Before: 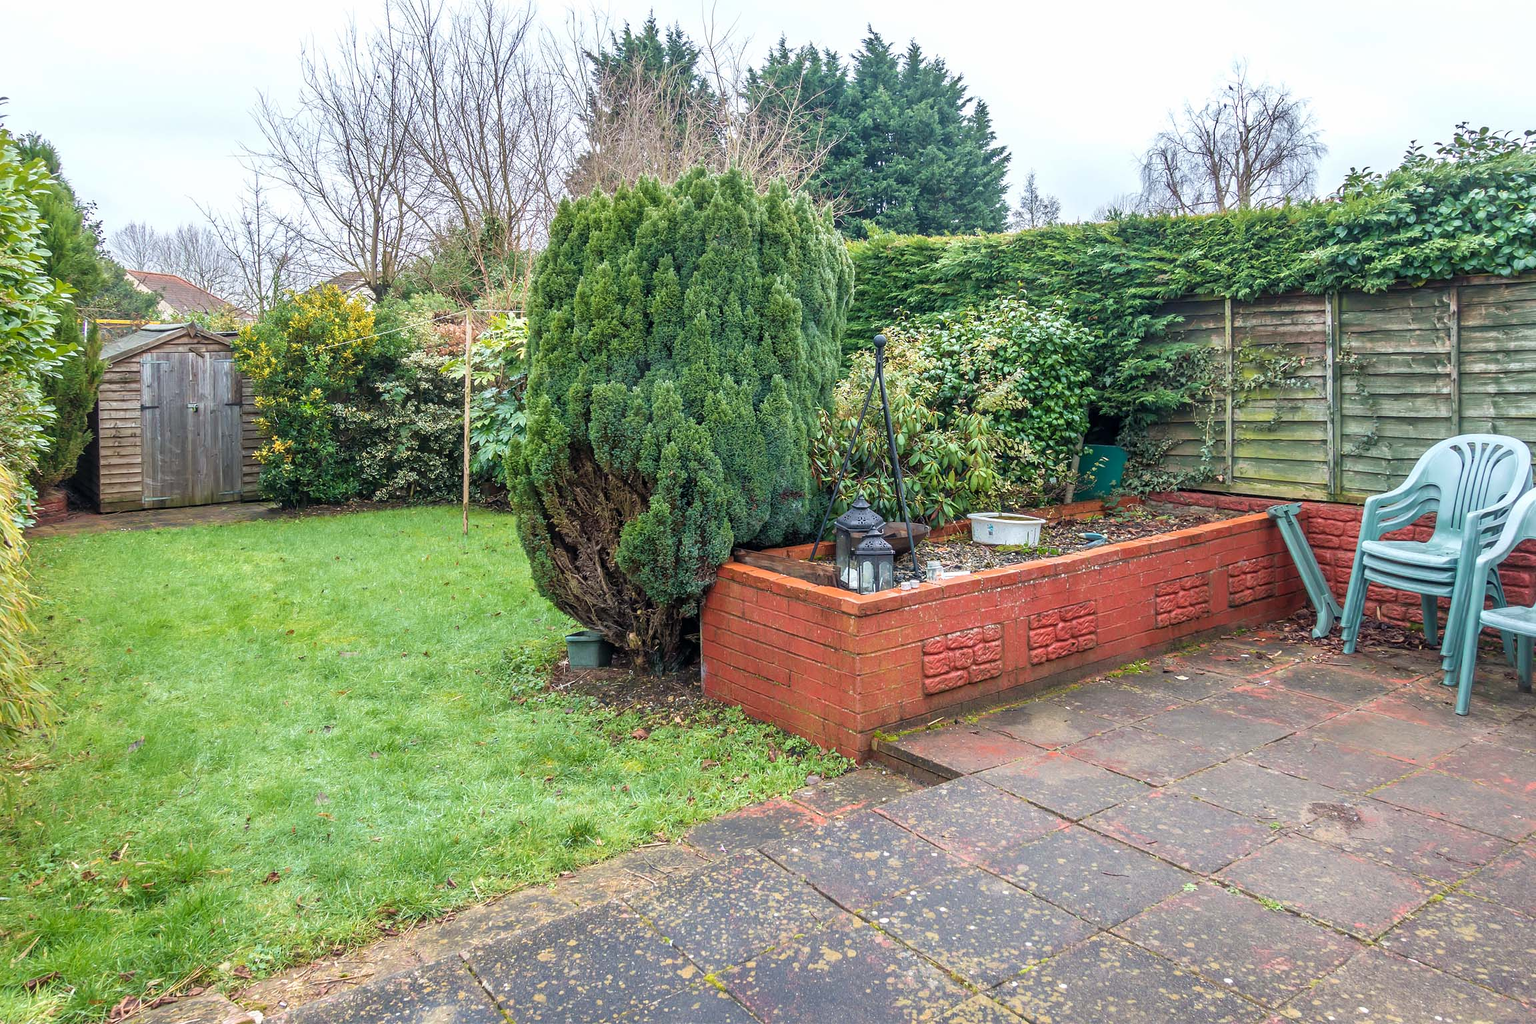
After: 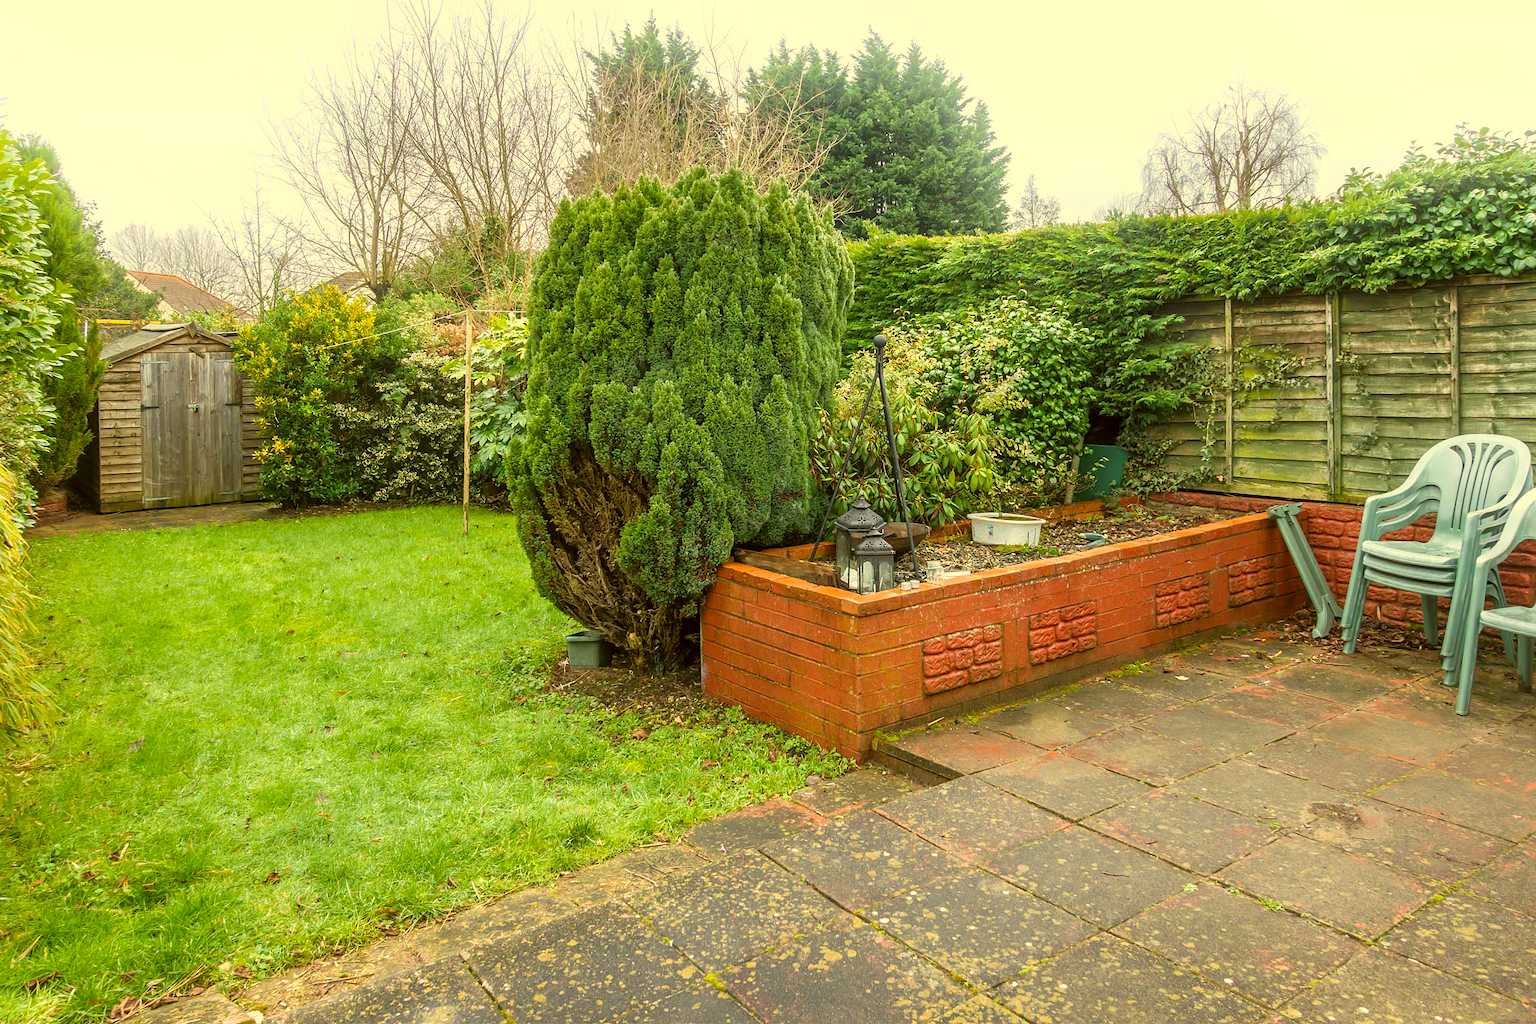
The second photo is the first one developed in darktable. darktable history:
color correction: highlights a* 0.162, highlights b* 29.53, shadows a* -0.162, shadows b* 21.09
tone equalizer: -8 EV -0.55 EV
bloom: size 13.65%, threshold 98.39%, strength 4.82%
